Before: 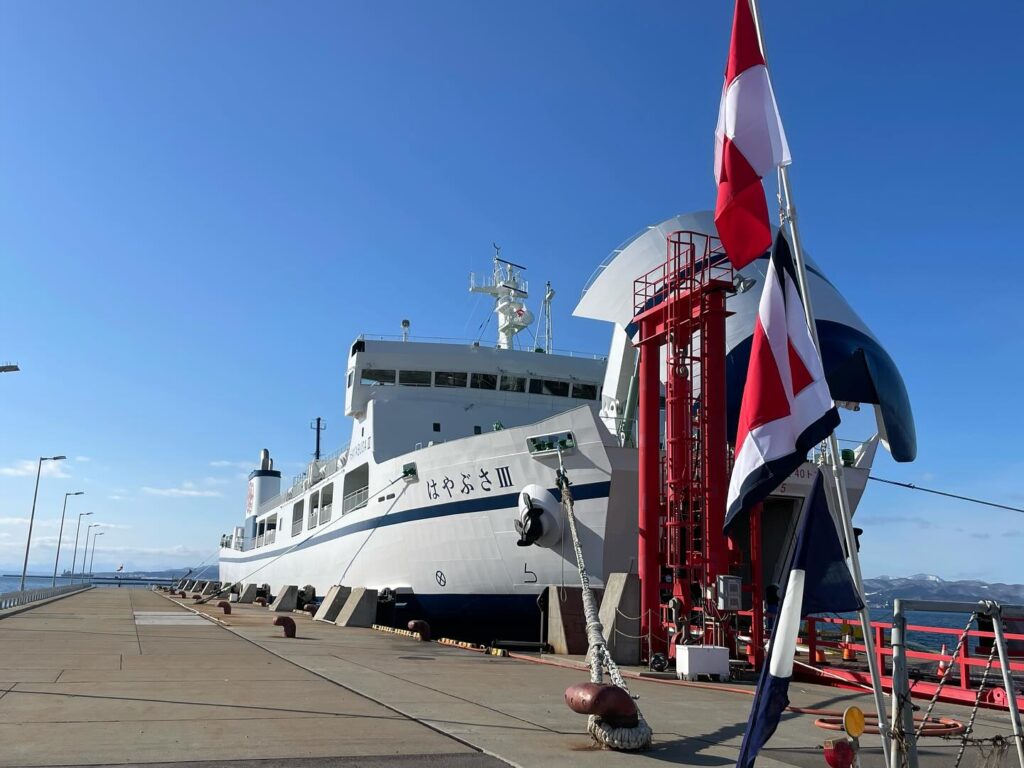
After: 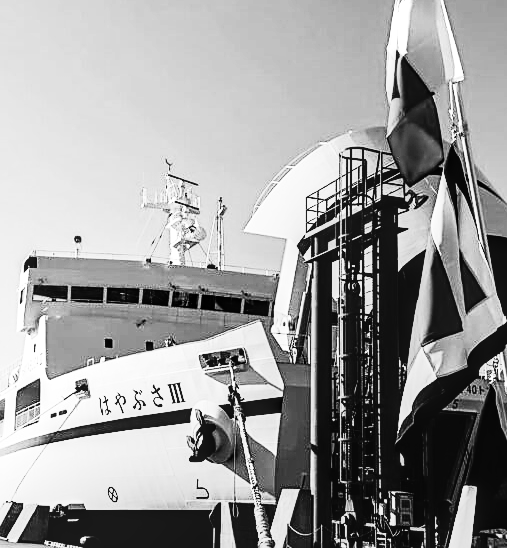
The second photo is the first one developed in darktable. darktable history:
rgb curve: curves: ch0 [(0, 0) (0.21, 0.15) (0.24, 0.21) (0.5, 0.75) (0.75, 0.96) (0.89, 0.99) (1, 1)]; ch1 [(0, 0.02) (0.21, 0.13) (0.25, 0.2) (0.5, 0.67) (0.75, 0.9) (0.89, 0.97) (1, 1)]; ch2 [(0, 0.02) (0.21, 0.13) (0.25, 0.2) (0.5, 0.67) (0.75, 0.9) (0.89, 0.97) (1, 1)], compensate middle gray true
color balance: lift [0.998, 0.998, 1.001, 1.002], gamma [0.995, 1.025, 0.992, 0.975], gain [0.995, 1.02, 0.997, 0.98]
crop: left 32.075%, top 10.976%, right 18.355%, bottom 17.596%
sharpen: on, module defaults
monochrome: on, module defaults
tone equalizer: -8 EV -0.75 EV, -7 EV -0.7 EV, -6 EV -0.6 EV, -5 EV -0.4 EV, -3 EV 0.4 EV, -2 EV 0.6 EV, -1 EV 0.7 EV, +0 EV 0.75 EV, edges refinement/feathering 500, mask exposure compensation -1.57 EV, preserve details no
local contrast: on, module defaults
